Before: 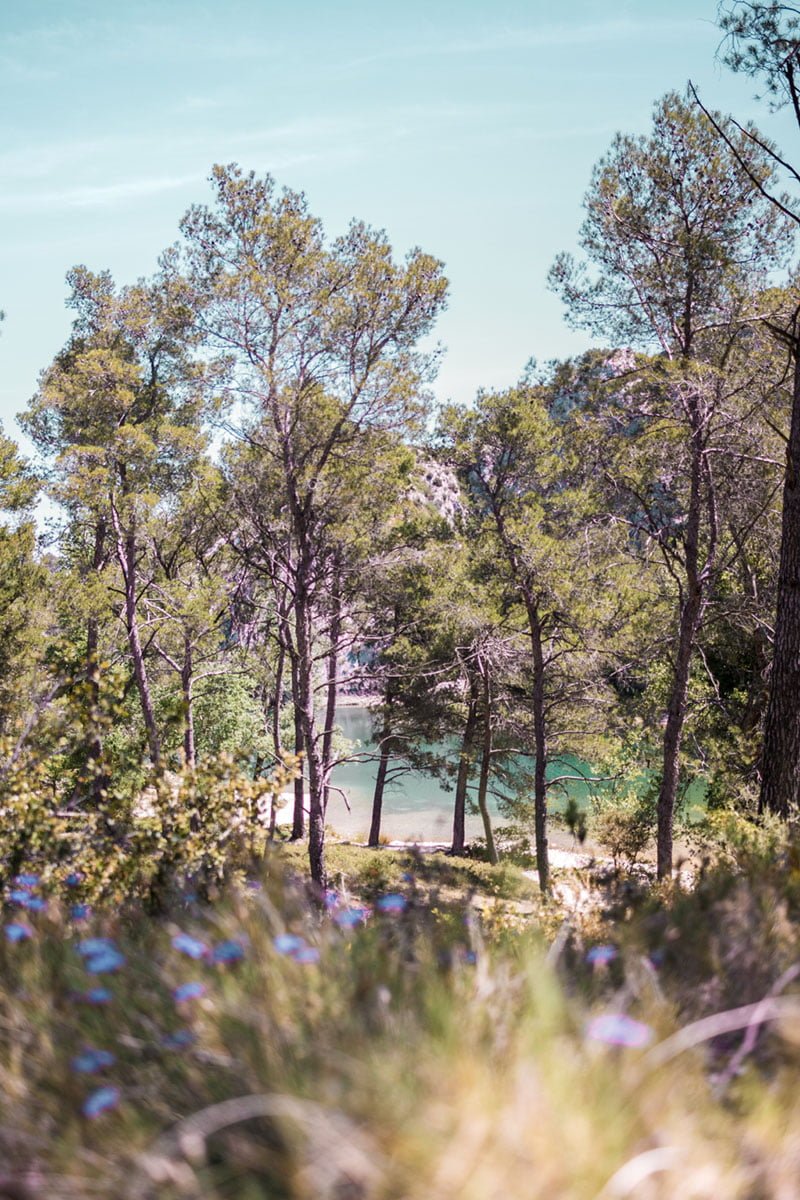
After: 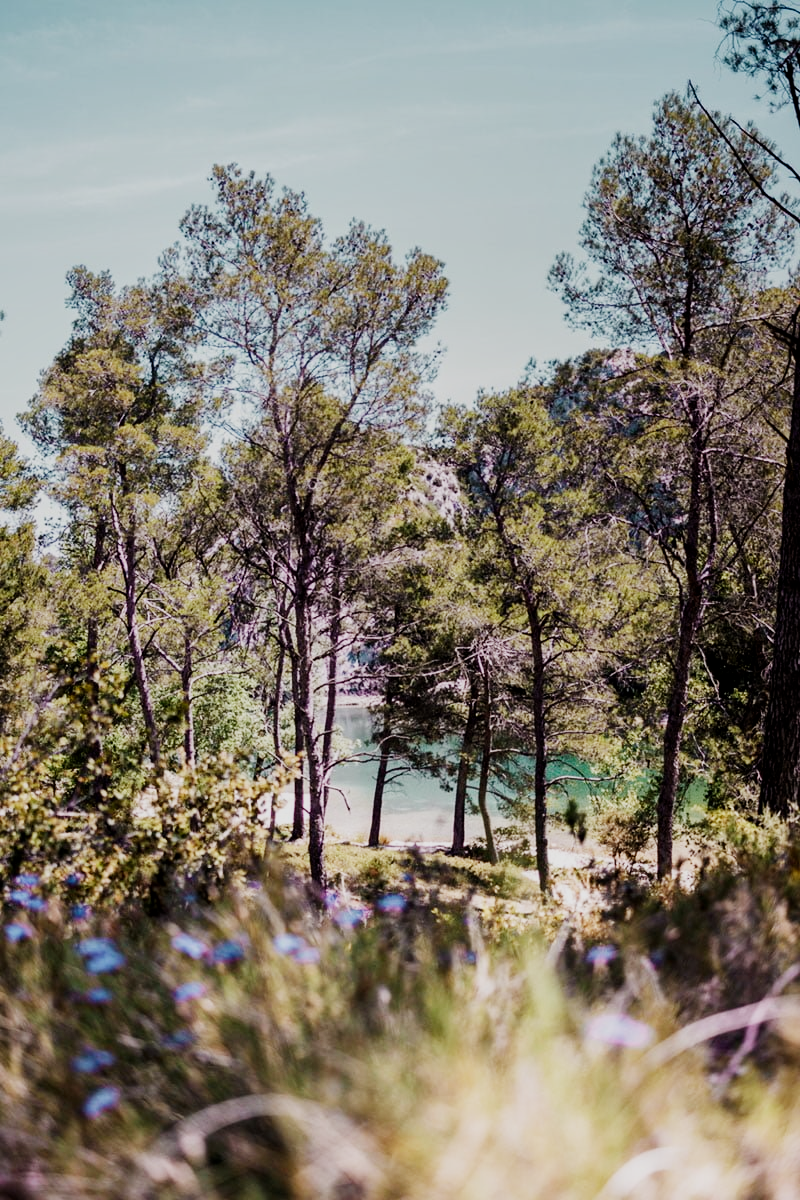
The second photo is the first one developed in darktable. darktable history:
sigmoid: contrast 1.69, skew -0.23, preserve hue 0%, red attenuation 0.1, red rotation 0.035, green attenuation 0.1, green rotation -0.017, blue attenuation 0.15, blue rotation -0.052, base primaries Rec2020
local contrast: mode bilateral grid, contrast 20, coarseness 50, detail 120%, midtone range 0.2
graduated density: on, module defaults
